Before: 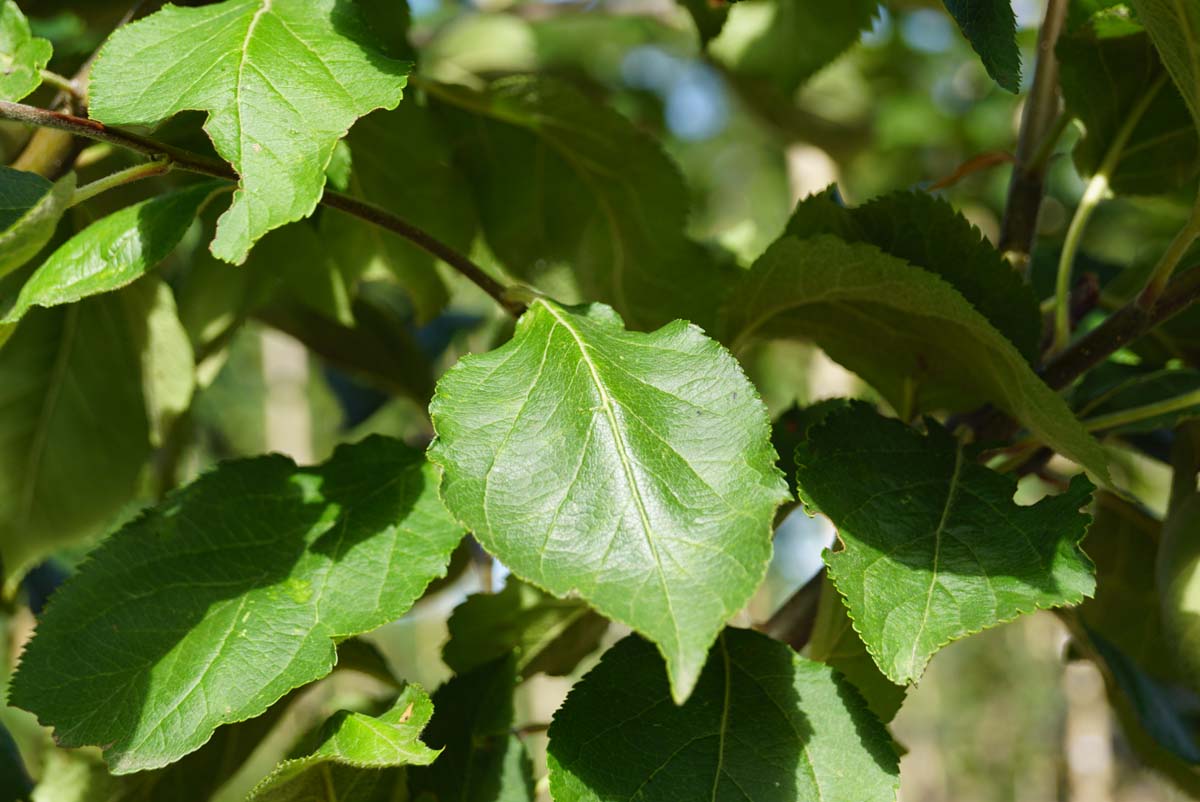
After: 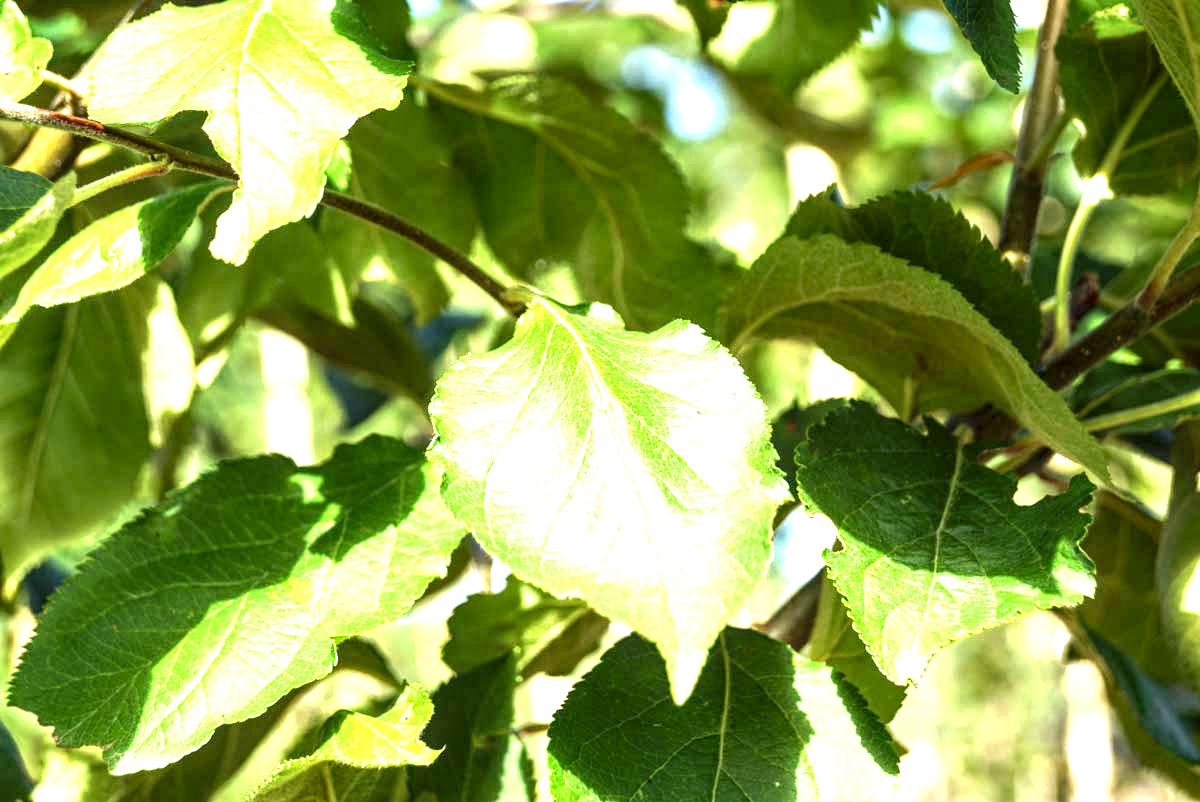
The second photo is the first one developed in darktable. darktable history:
local contrast: highlights 60%, shadows 60%, detail 160%
exposure: black level correction 0.001, exposure 1.719 EV, compensate exposure bias true, compensate highlight preservation false
